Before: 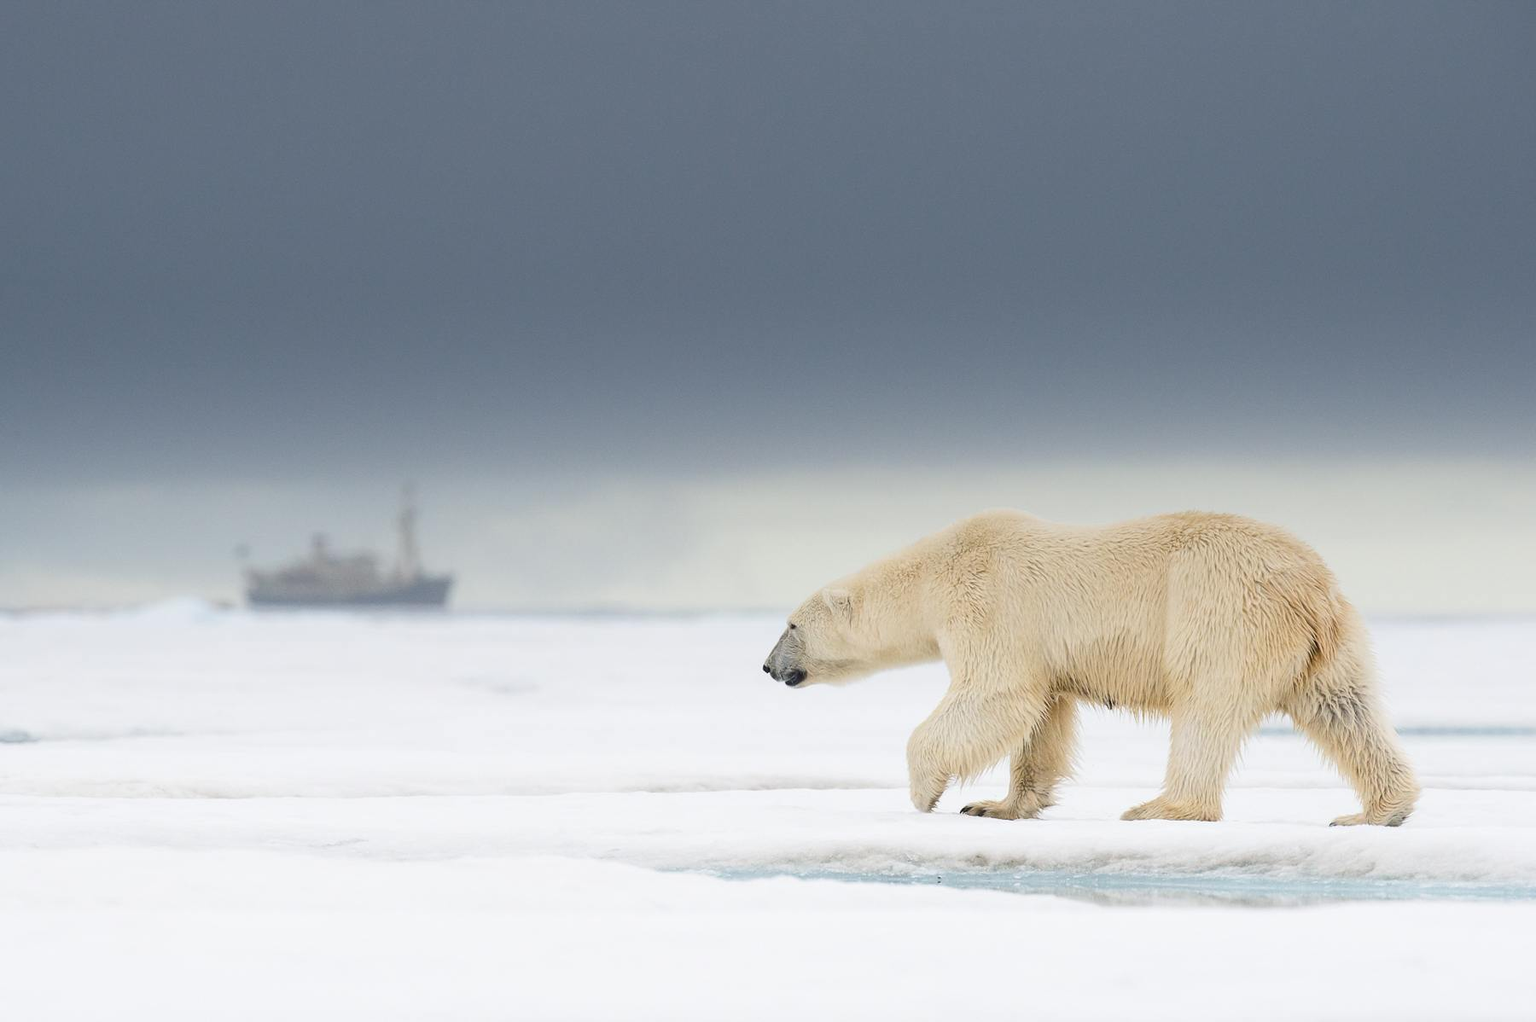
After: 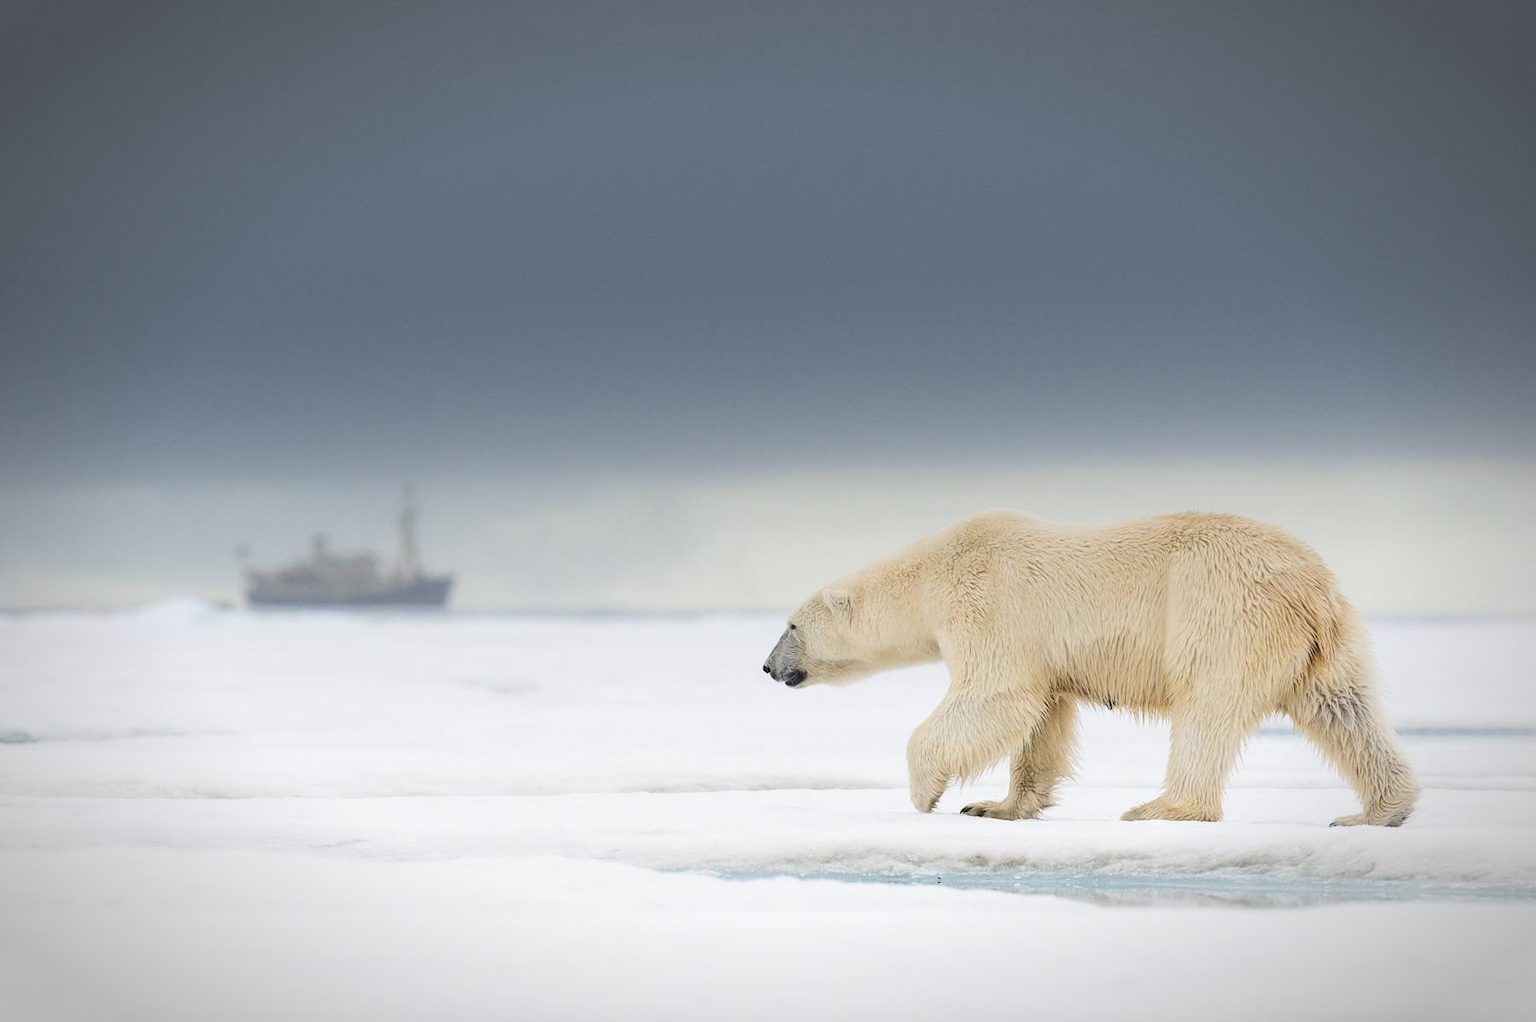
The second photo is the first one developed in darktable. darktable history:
vignetting: brightness -0.476, automatic ratio true
